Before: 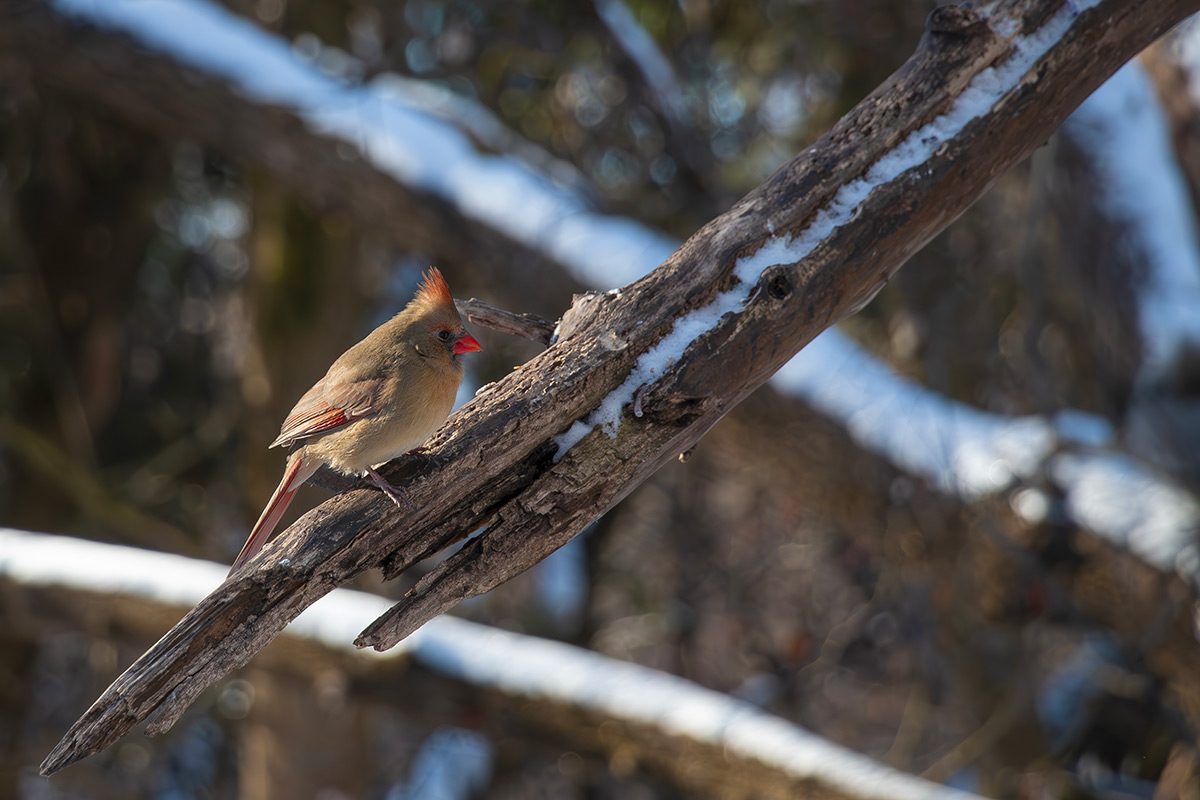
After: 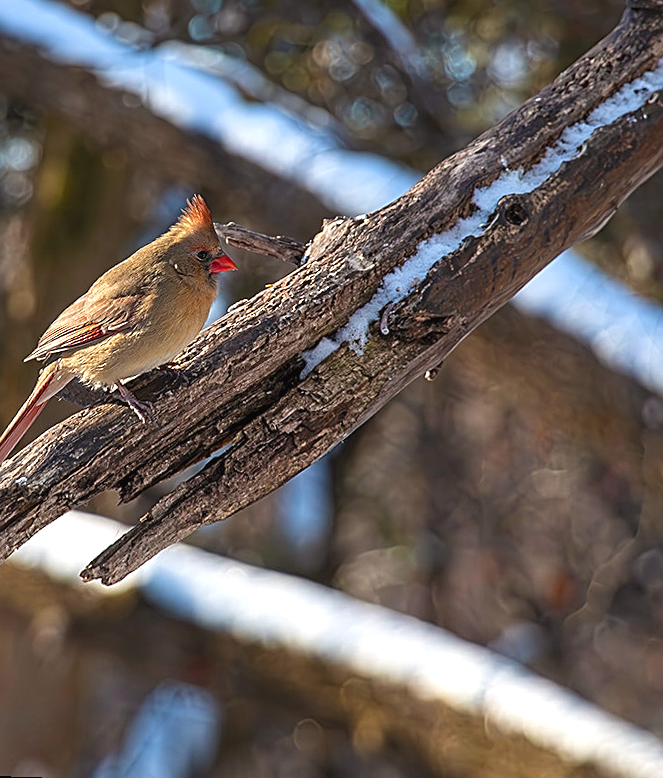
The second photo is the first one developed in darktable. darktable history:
rotate and perspective: rotation 0.72°, lens shift (vertical) -0.352, lens shift (horizontal) -0.051, crop left 0.152, crop right 0.859, crop top 0.019, crop bottom 0.964
crop and rotate: left 12.648%, right 20.685%
color balance rgb: shadows lift › chroma 2%, shadows lift › hue 50°, power › hue 60°, highlights gain › chroma 1%, highlights gain › hue 60°, global offset › luminance 0.25%, global vibrance 30%
sharpen: on, module defaults
contrast equalizer: y [[0.5, 0.5, 0.5, 0.539, 0.64, 0.611], [0.5 ×6], [0.5 ×6], [0 ×6], [0 ×6]]
exposure: exposure 0.4 EV, compensate highlight preservation false
